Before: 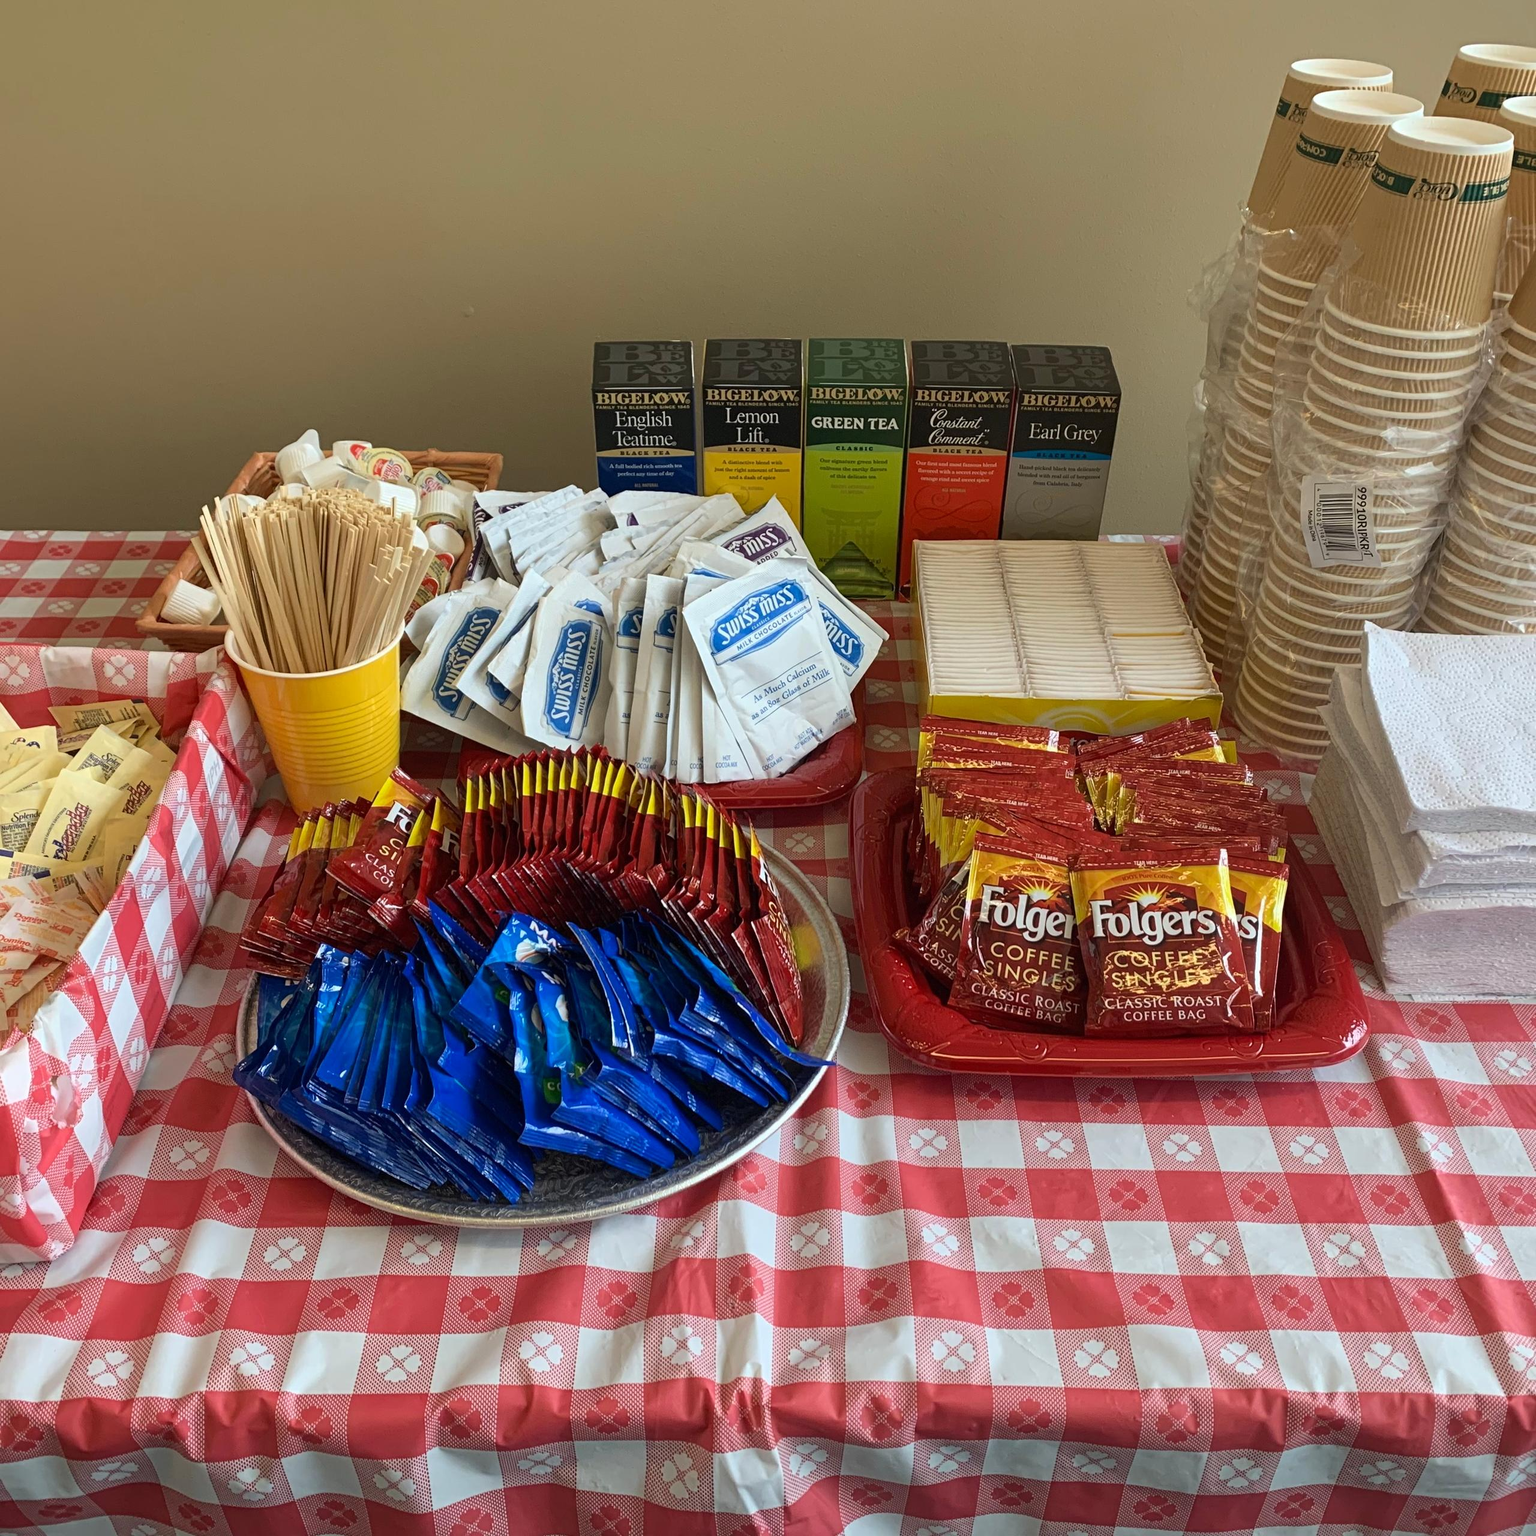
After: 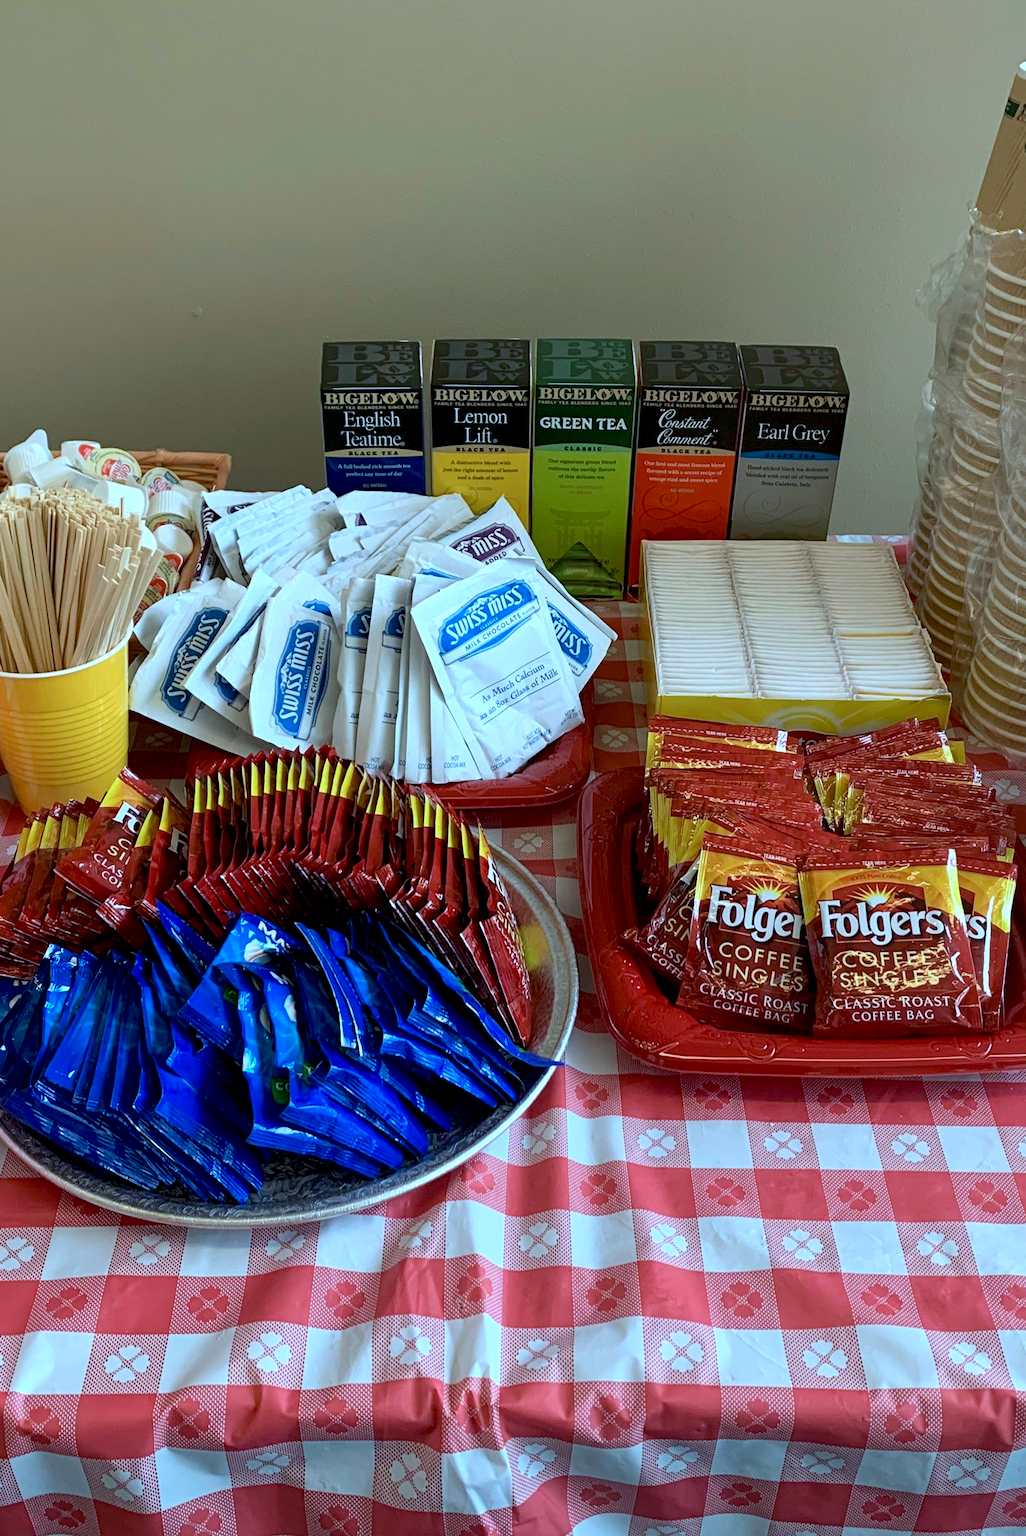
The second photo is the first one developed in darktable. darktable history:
exposure: black level correction 0.009, exposure 0.119 EV, compensate highlight preservation false
color calibration: x 0.396, y 0.386, temperature 3669 K
crop and rotate: left 17.732%, right 15.423%
